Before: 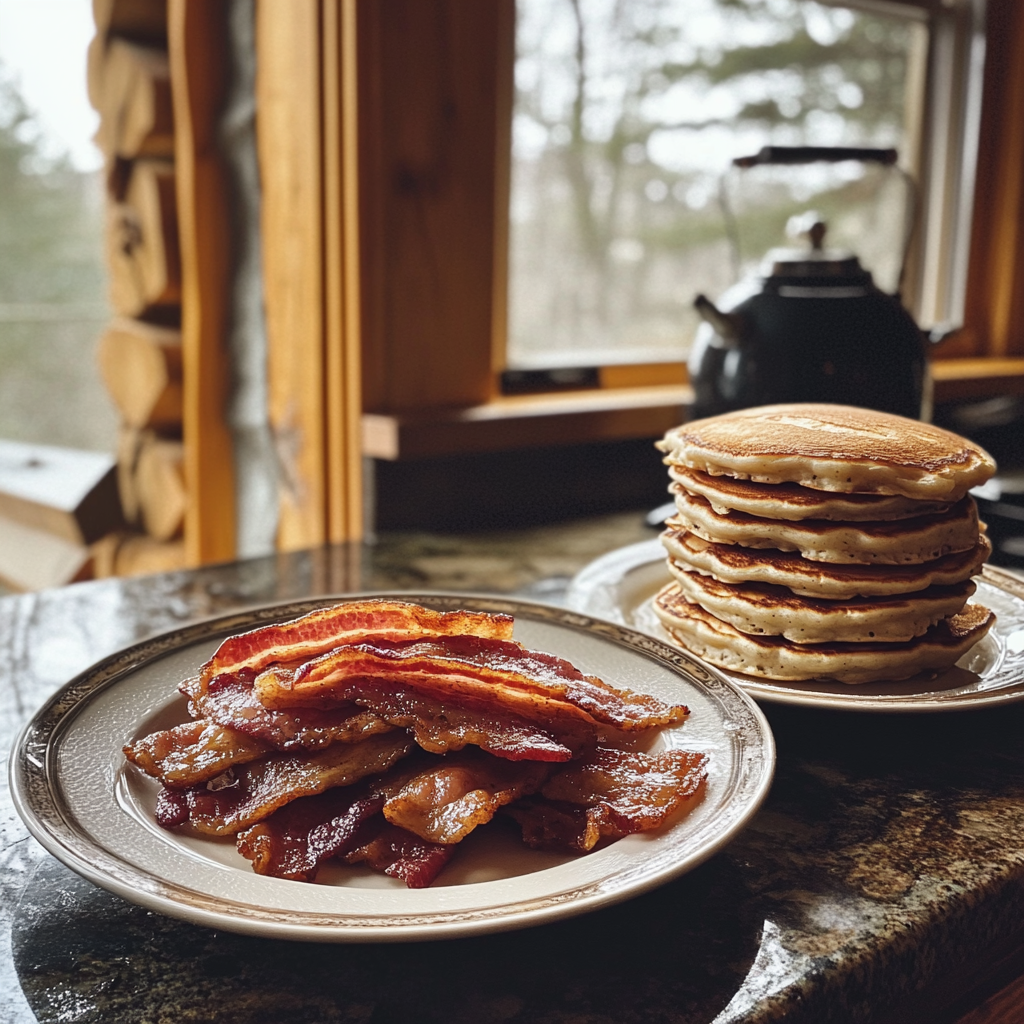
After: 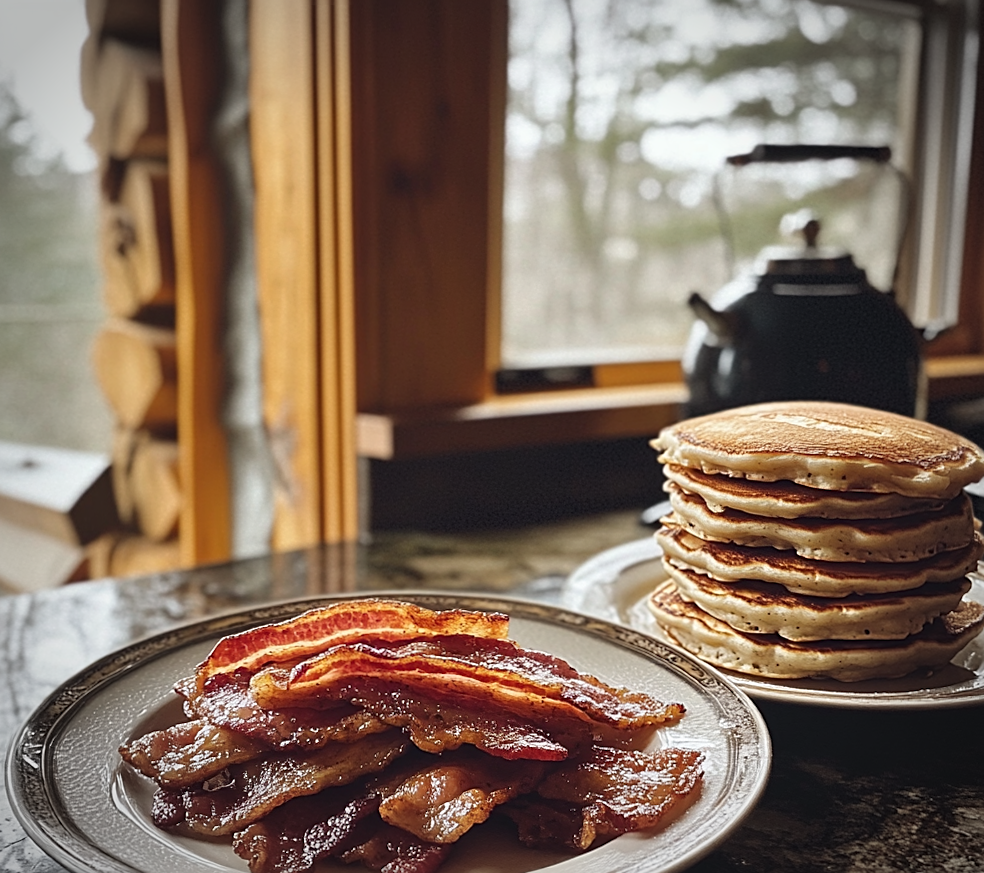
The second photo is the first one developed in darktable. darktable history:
sharpen: on, module defaults
vignetting: automatic ratio true
crop and rotate: angle 0.219°, left 0.317%, right 3.18%, bottom 14.362%
